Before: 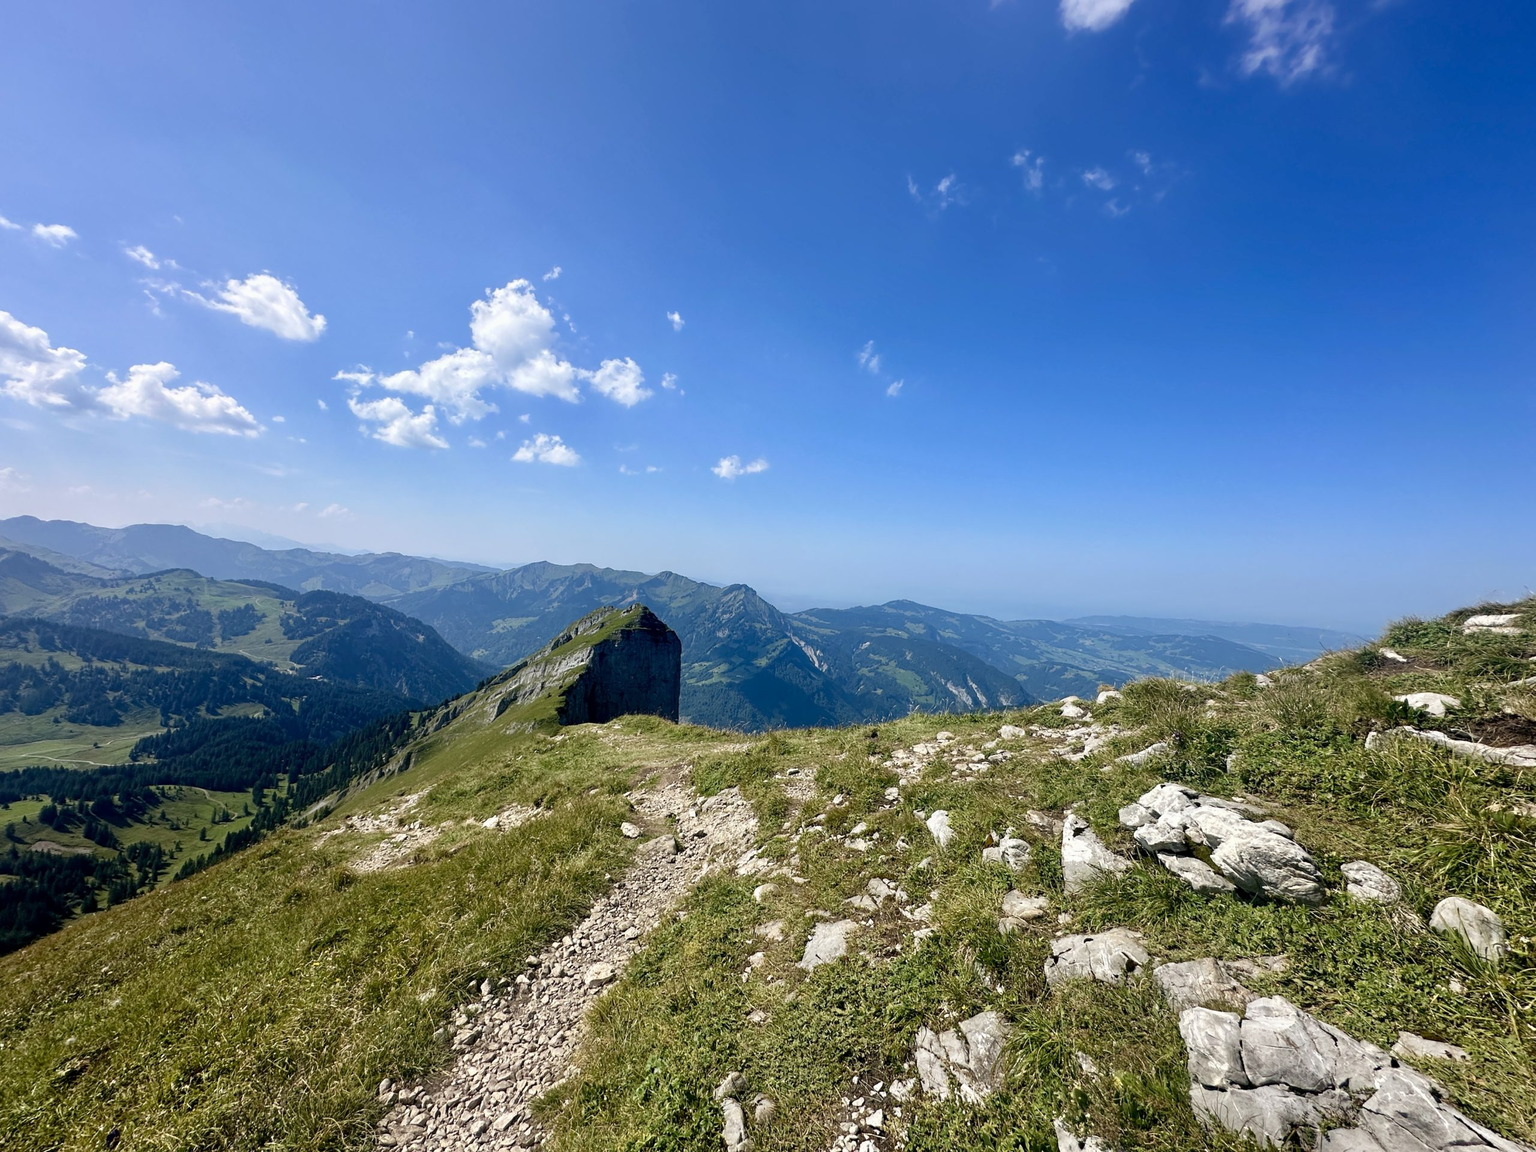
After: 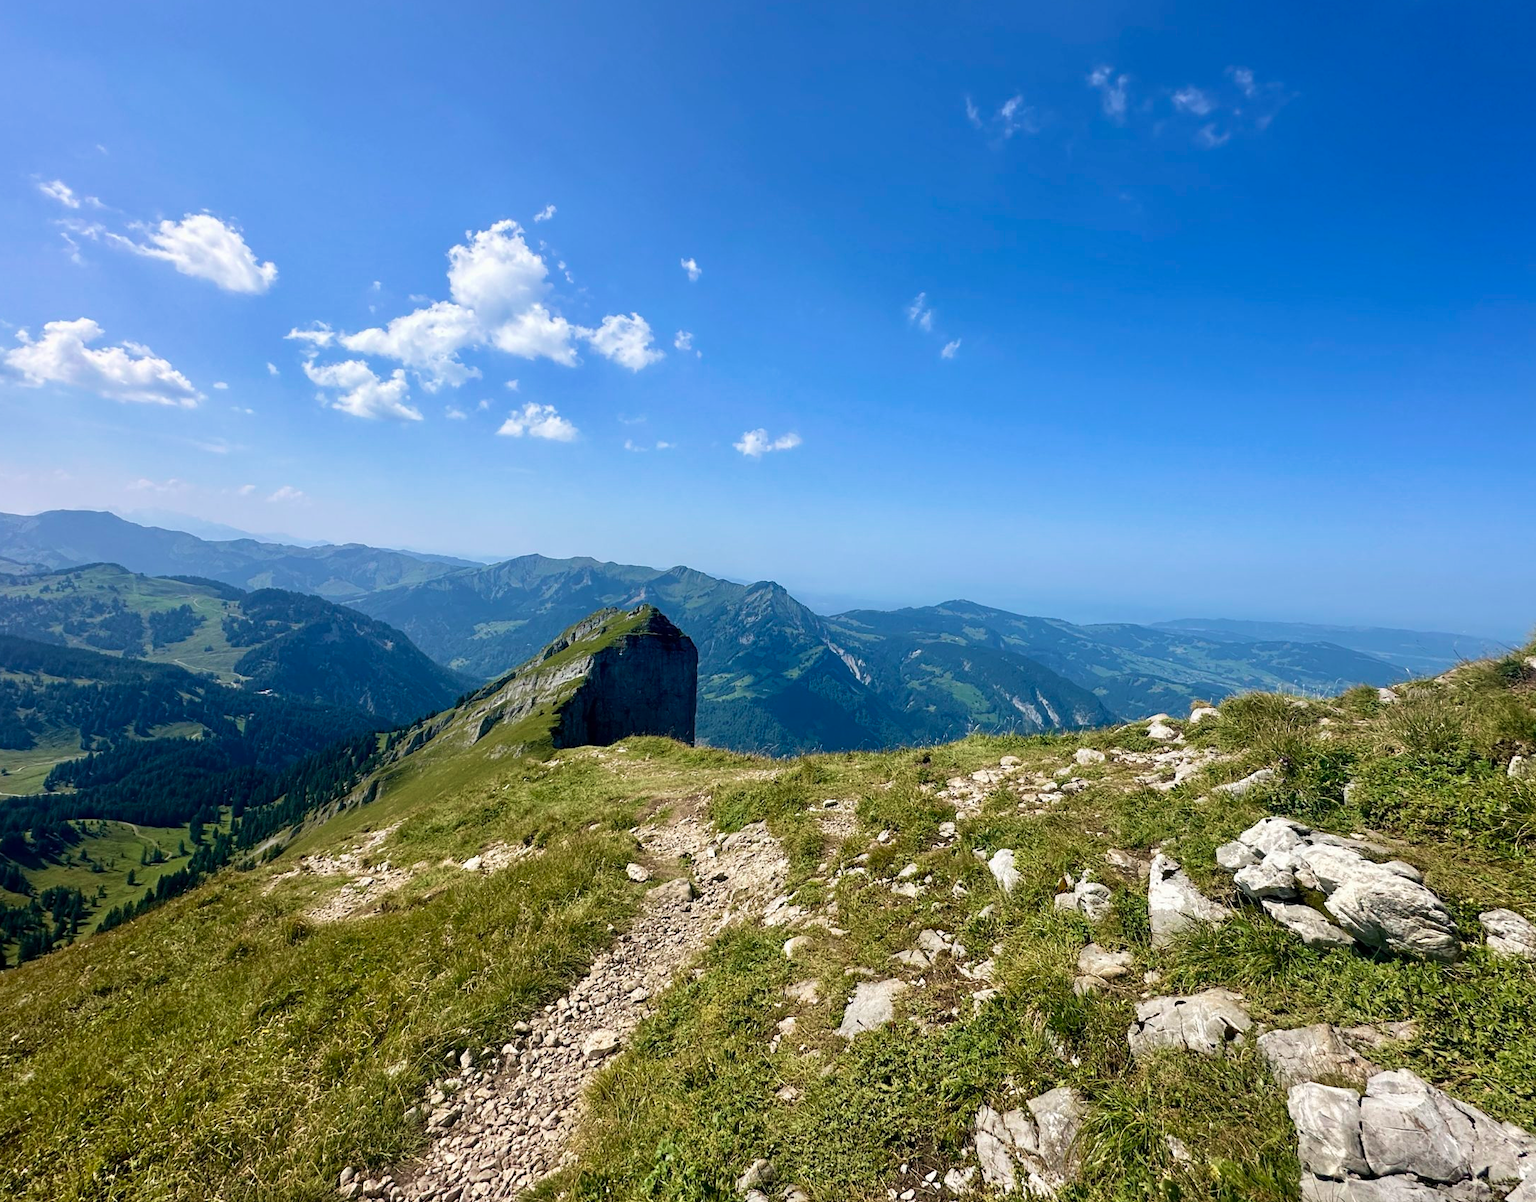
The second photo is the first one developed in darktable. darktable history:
crop: left 6.026%, top 8.143%, right 9.538%, bottom 3.718%
velvia: on, module defaults
